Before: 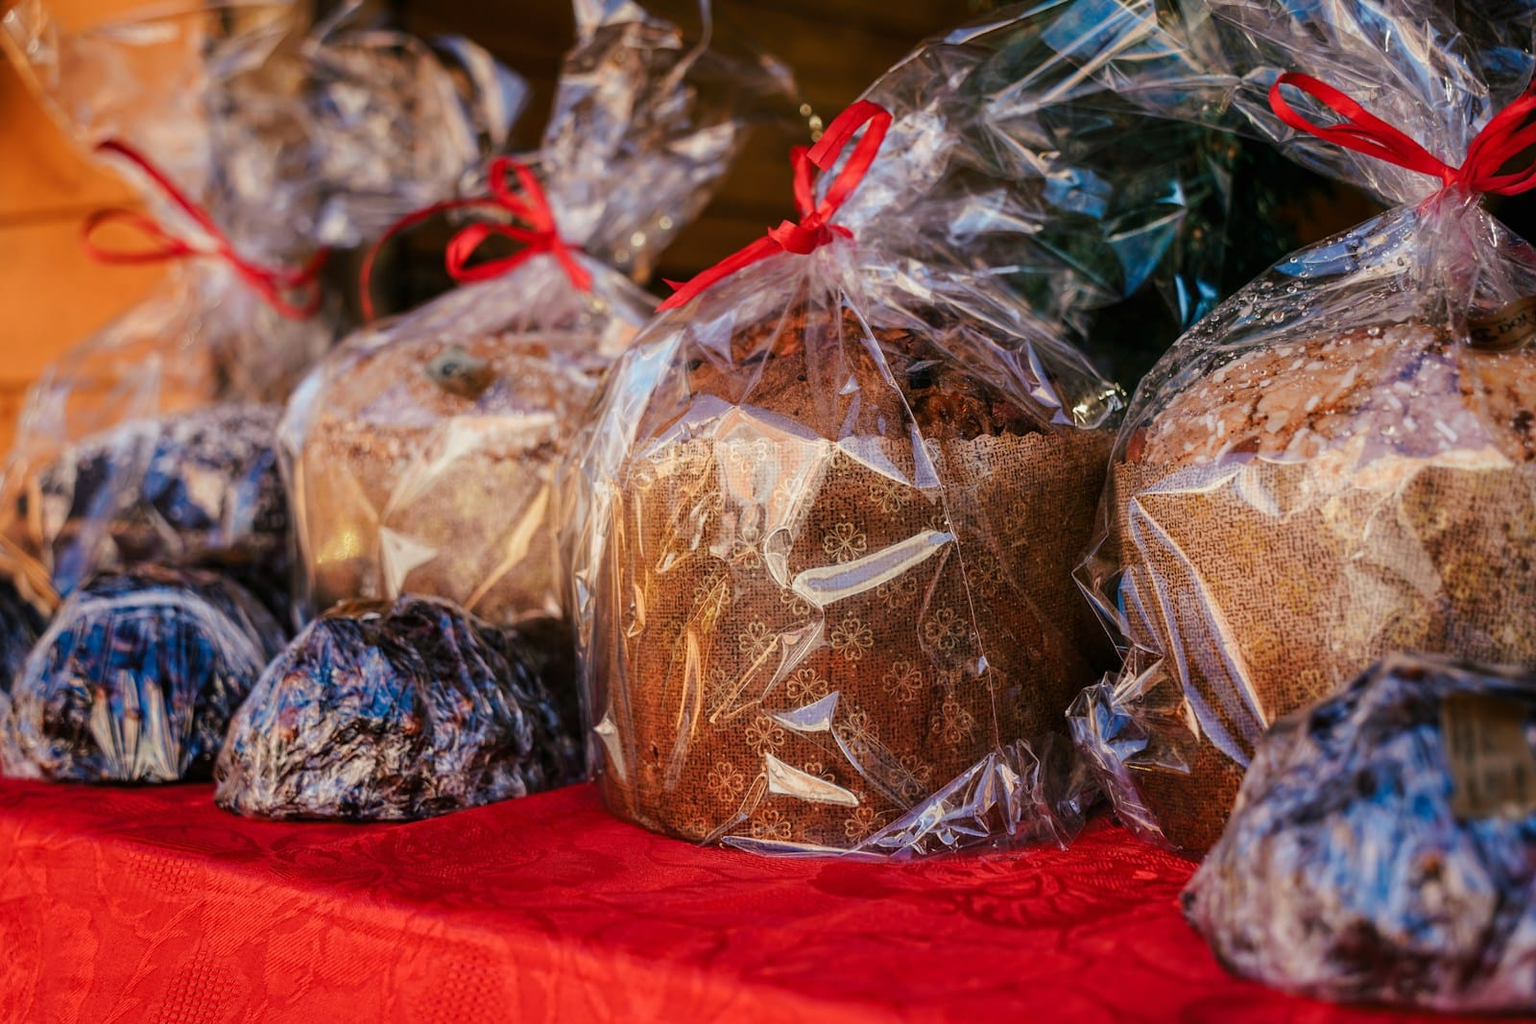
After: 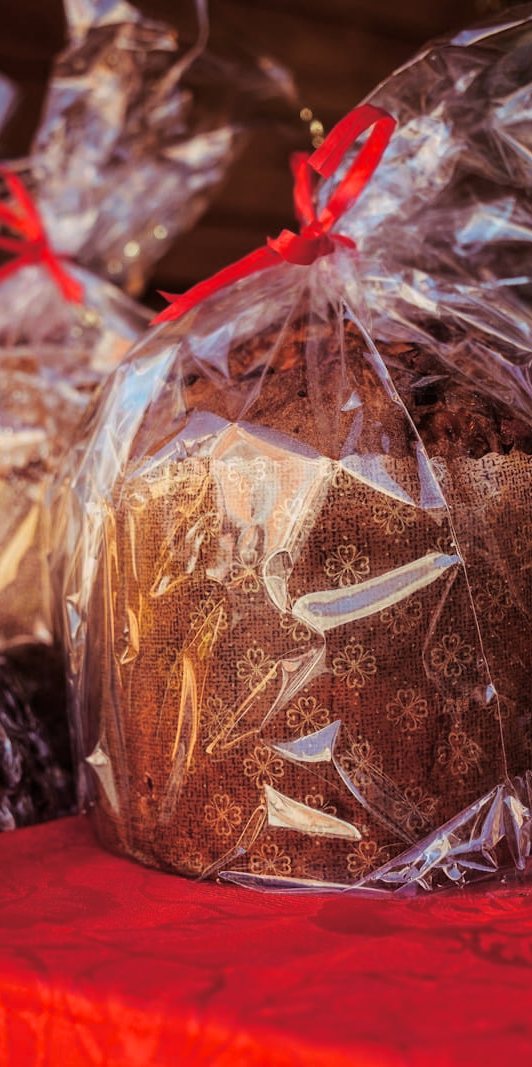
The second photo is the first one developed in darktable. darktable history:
crop: left 33.36%, right 33.36%
split-toning: highlights › hue 298.8°, highlights › saturation 0.73, compress 41.76%
color balance: output saturation 110%
